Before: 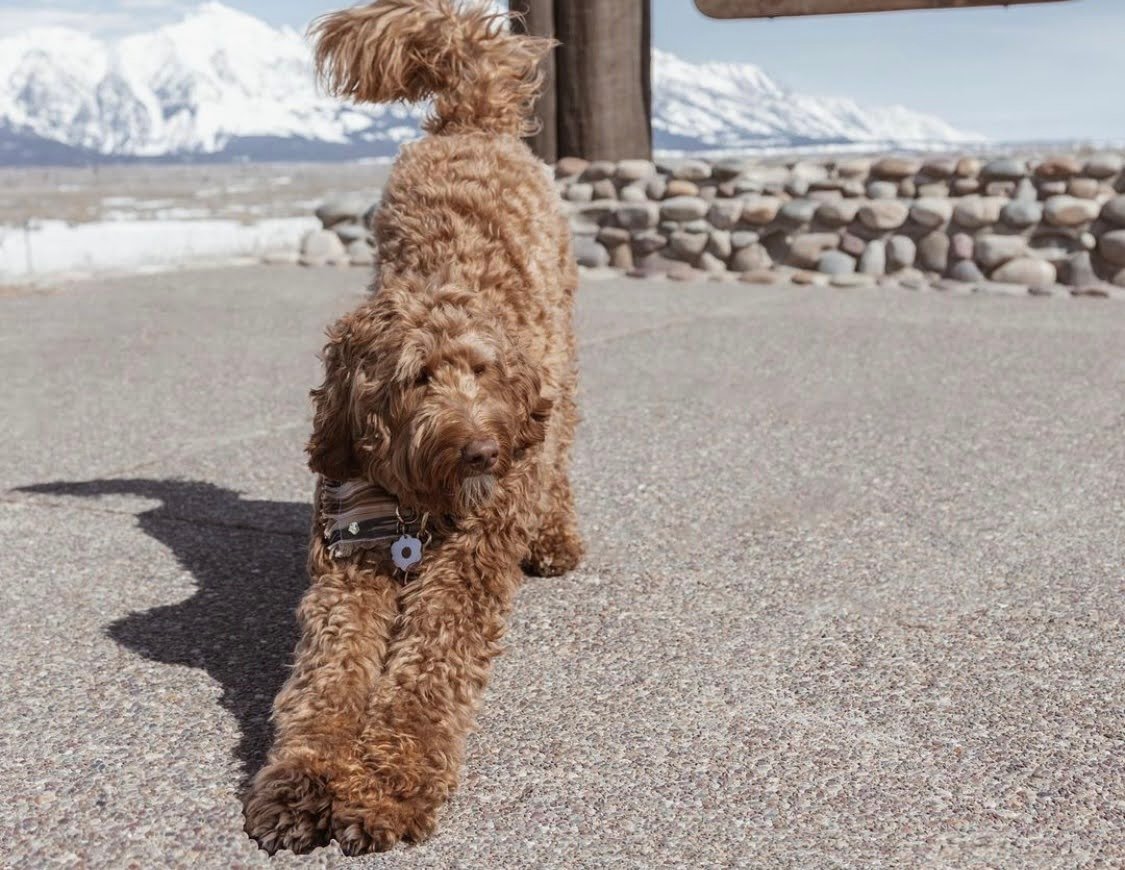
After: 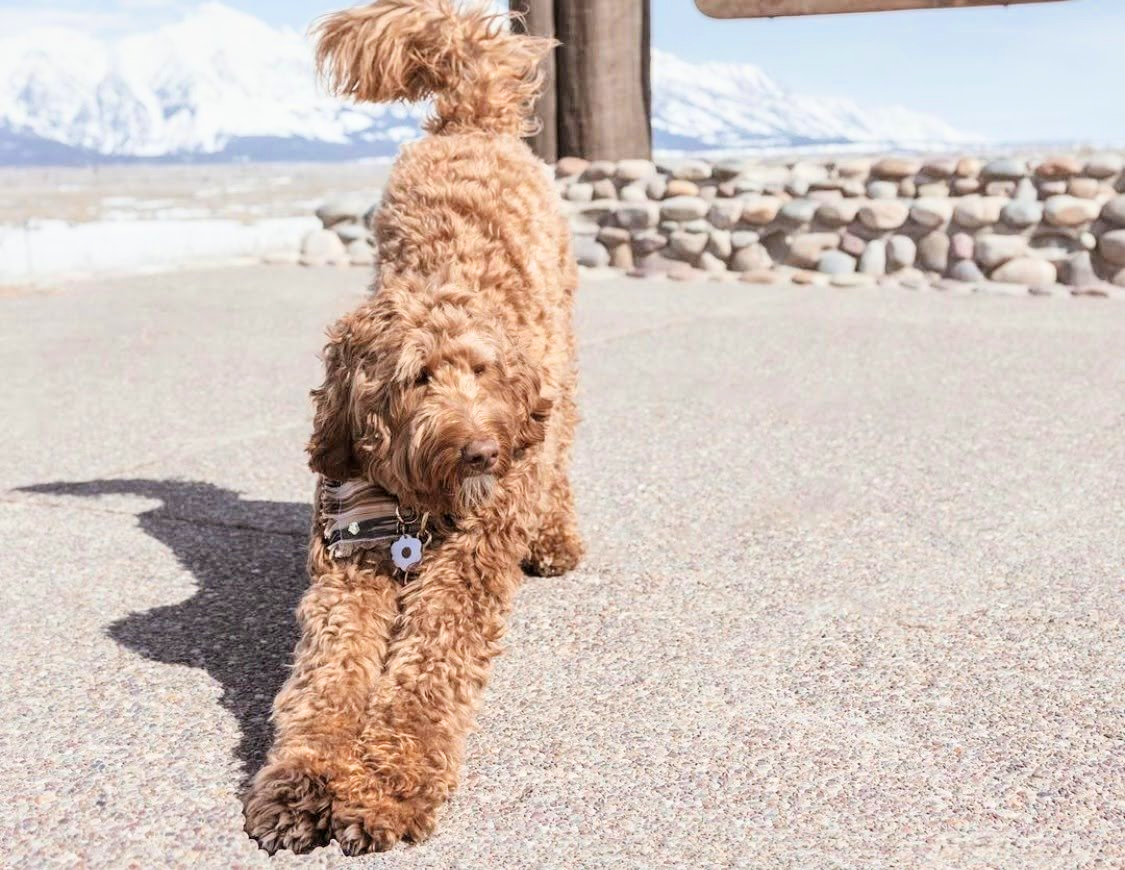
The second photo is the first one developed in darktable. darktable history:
filmic rgb: black relative exposure -7.65 EV, white relative exposure 4.56 EV, hardness 3.61, color science v6 (2022)
local contrast: mode bilateral grid, contrast 20, coarseness 50, detail 120%, midtone range 0.2
exposure: black level correction 0, exposure 1.388 EV, compensate exposure bias true, compensate highlight preservation false
